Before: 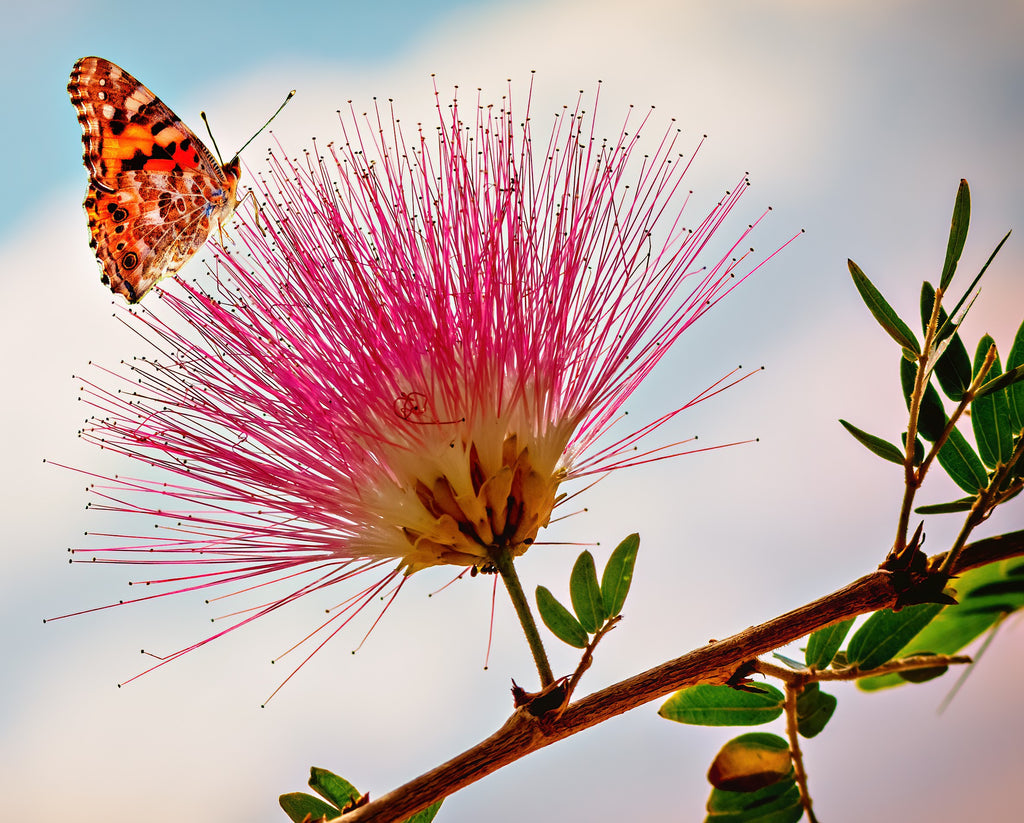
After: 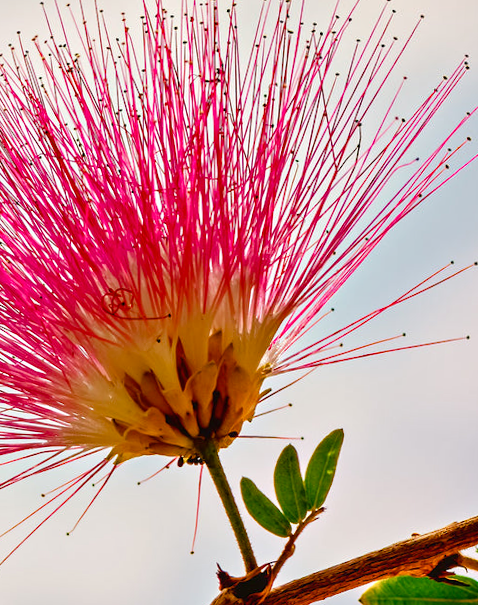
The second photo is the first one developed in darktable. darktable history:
crop and rotate: angle 0.02°, left 24.353%, top 13.219%, right 26.156%, bottom 8.224%
tone equalizer: -8 EV -0.002 EV, -7 EV 0.005 EV, -6 EV -0.009 EV, -5 EV 0.011 EV, -4 EV -0.012 EV, -3 EV 0.007 EV, -2 EV -0.062 EV, -1 EV -0.293 EV, +0 EV -0.582 EV, smoothing diameter 2%, edges refinement/feathering 20, mask exposure compensation -1.57 EV, filter diffusion 5
rotate and perspective: rotation 0.062°, lens shift (vertical) 0.115, lens shift (horizontal) -0.133, crop left 0.047, crop right 0.94, crop top 0.061, crop bottom 0.94
color balance rgb: linear chroma grading › shadows 32%, linear chroma grading › global chroma -2%, linear chroma grading › mid-tones 4%, perceptual saturation grading › global saturation -2%, perceptual saturation grading › highlights -8%, perceptual saturation grading › mid-tones 8%, perceptual saturation grading › shadows 4%, perceptual brilliance grading › highlights 8%, perceptual brilliance grading › mid-tones 4%, perceptual brilliance grading › shadows 2%, global vibrance 16%, saturation formula JzAzBz (2021)
